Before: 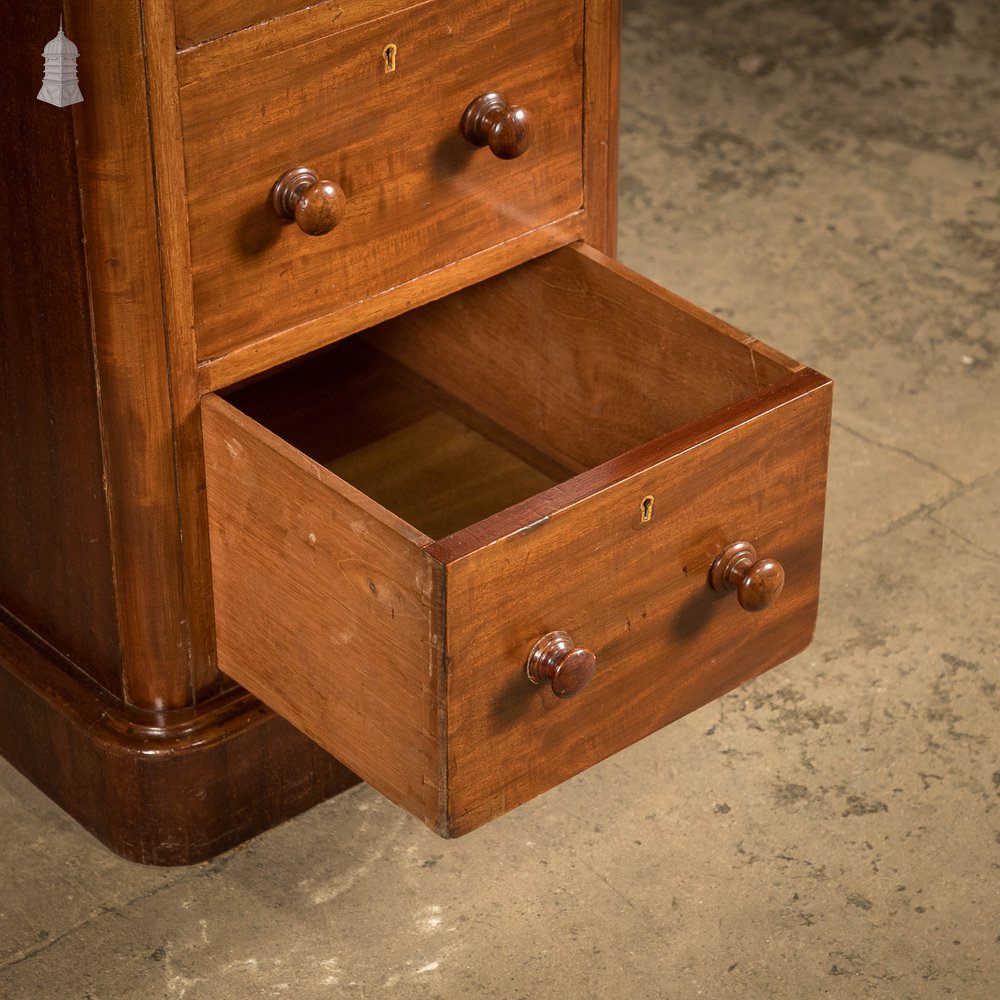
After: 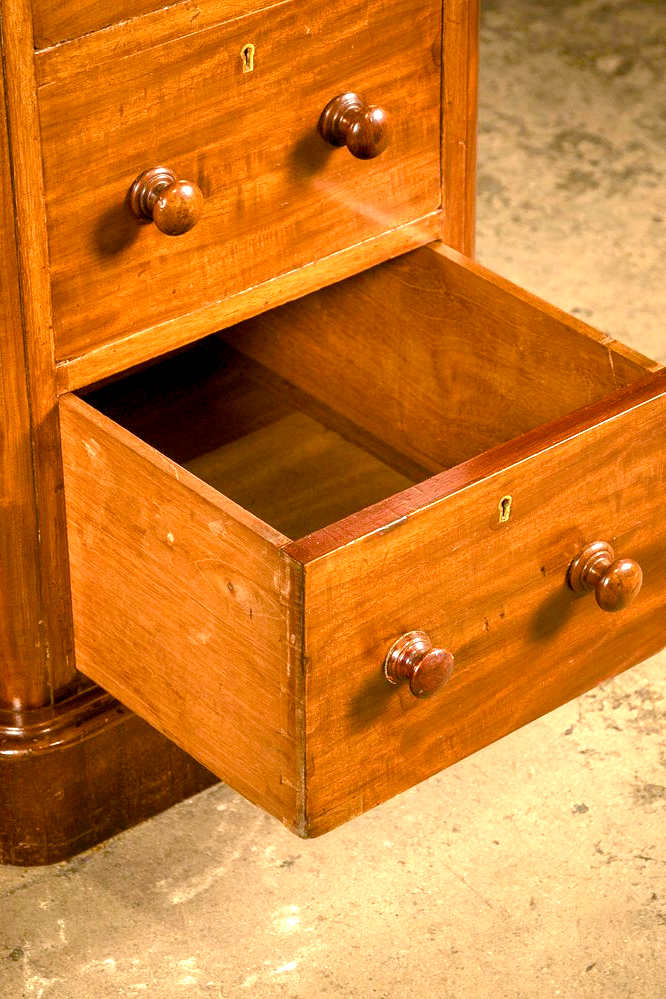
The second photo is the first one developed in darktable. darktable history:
exposure: black level correction 0, exposure 1.2 EV, compensate exposure bias true, compensate highlight preservation false
color balance rgb: shadows lift › chroma 1%, shadows lift › hue 240.84°, highlights gain › chroma 2%, highlights gain › hue 73.2°, global offset › luminance -0.5%, perceptual saturation grading › global saturation 20%, perceptual saturation grading › highlights -25%, perceptual saturation grading › shadows 50%, global vibrance 25.26%
crop and rotate: left 14.292%, right 19.041%
